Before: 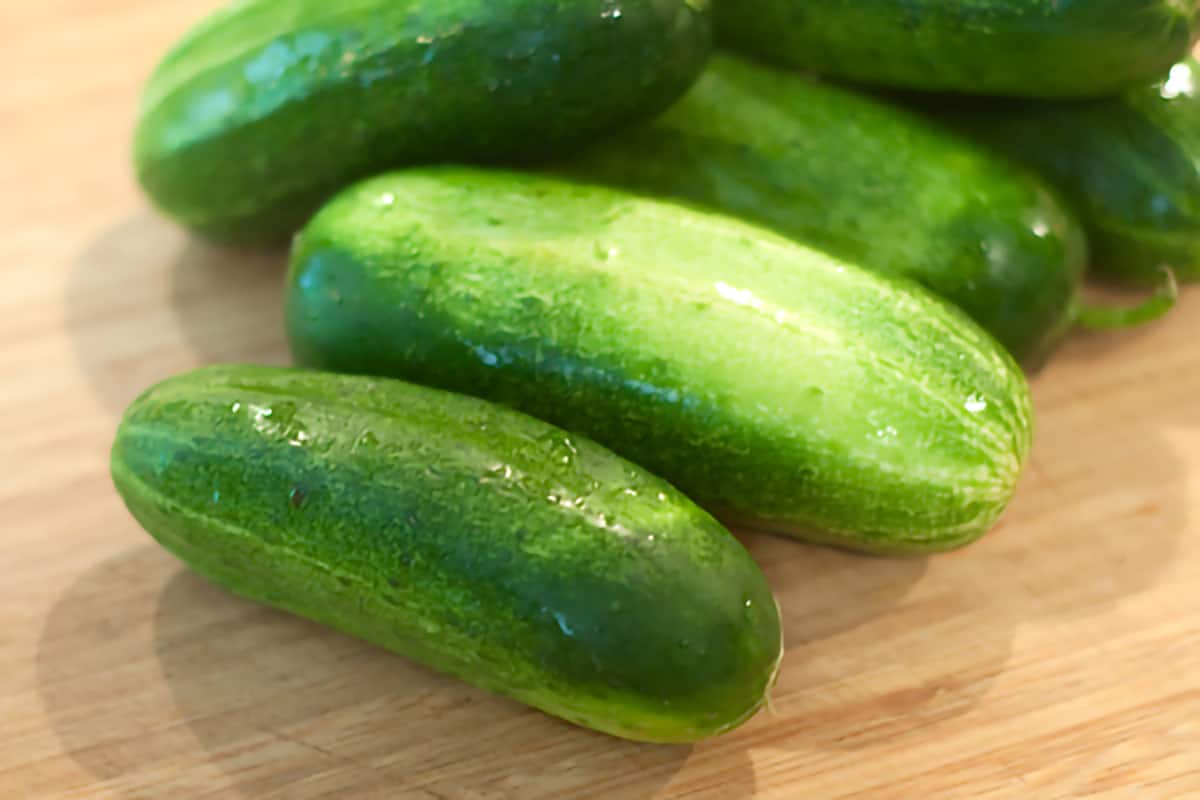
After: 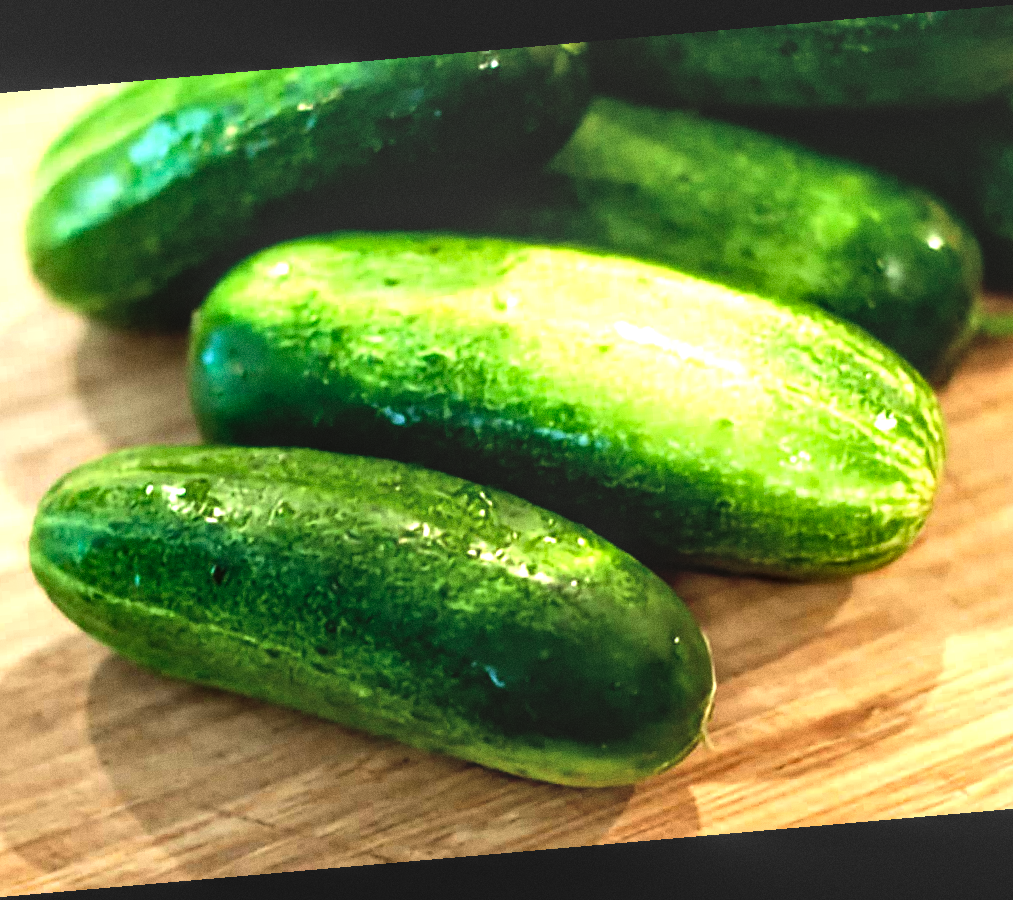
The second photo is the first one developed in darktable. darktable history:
local contrast: highlights 65%, shadows 54%, detail 169%, midtone range 0.514
crop and rotate: left 9.597%, right 10.195%
rotate and perspective: rotation -4.98°, automatic cropping off
grain: coarseness 0.09 ISO
exposure: black level correction 0, exposure 0.5 EV, compensate exposure bias true, compensate highlight preservation false
base curve: curves: ch0 [(0, 0.02) (0.083, 0.036) (1, 1)], preserve colors none
tone equalizer: on, module defaults
